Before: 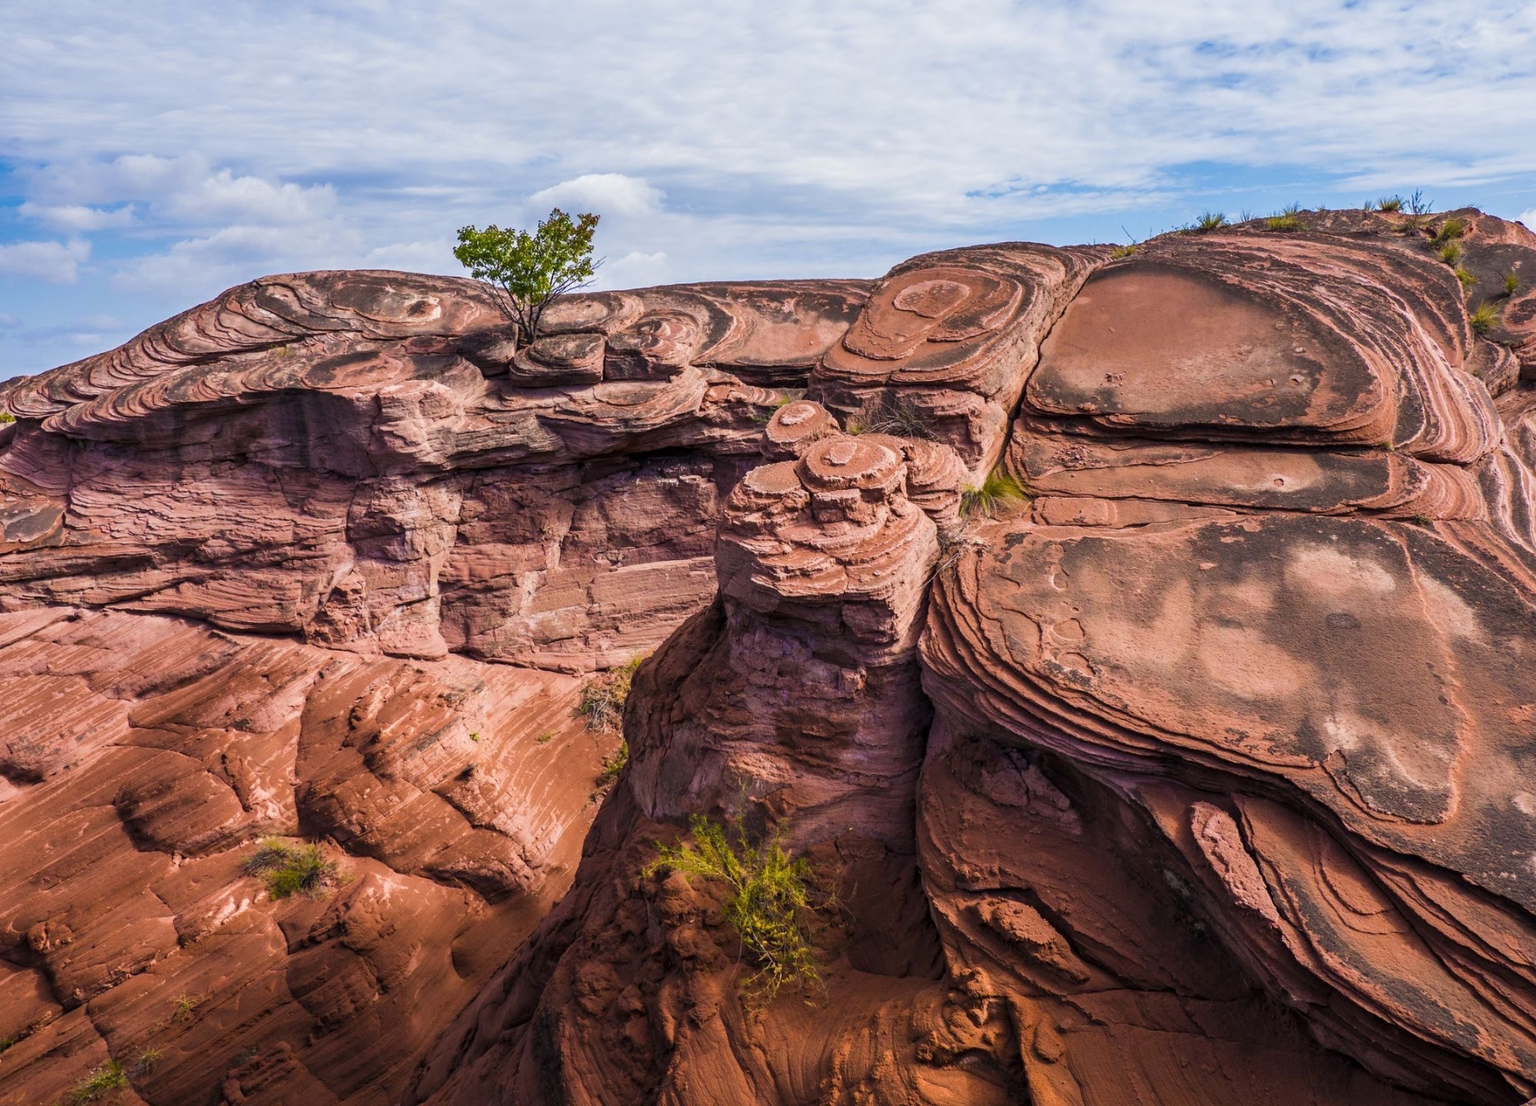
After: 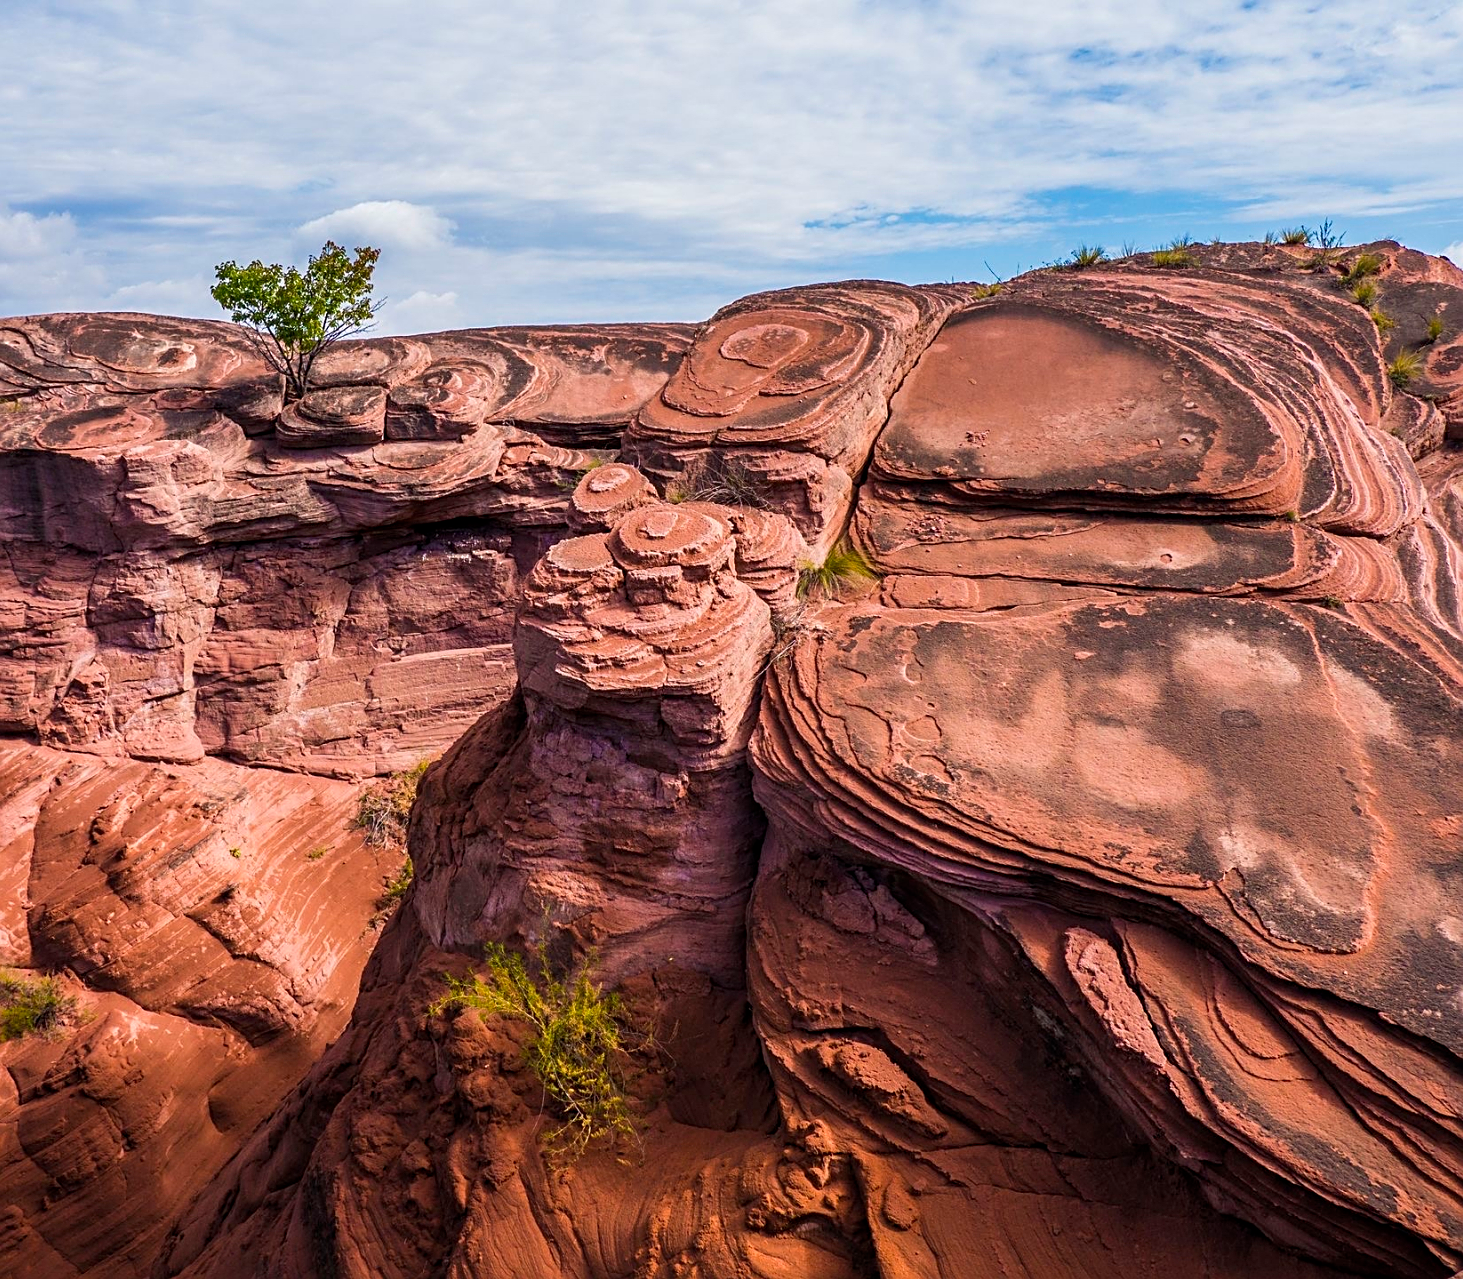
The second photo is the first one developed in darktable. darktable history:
sharpen: on, module defaults
crop: left 17.679%, bottom 0.017%
